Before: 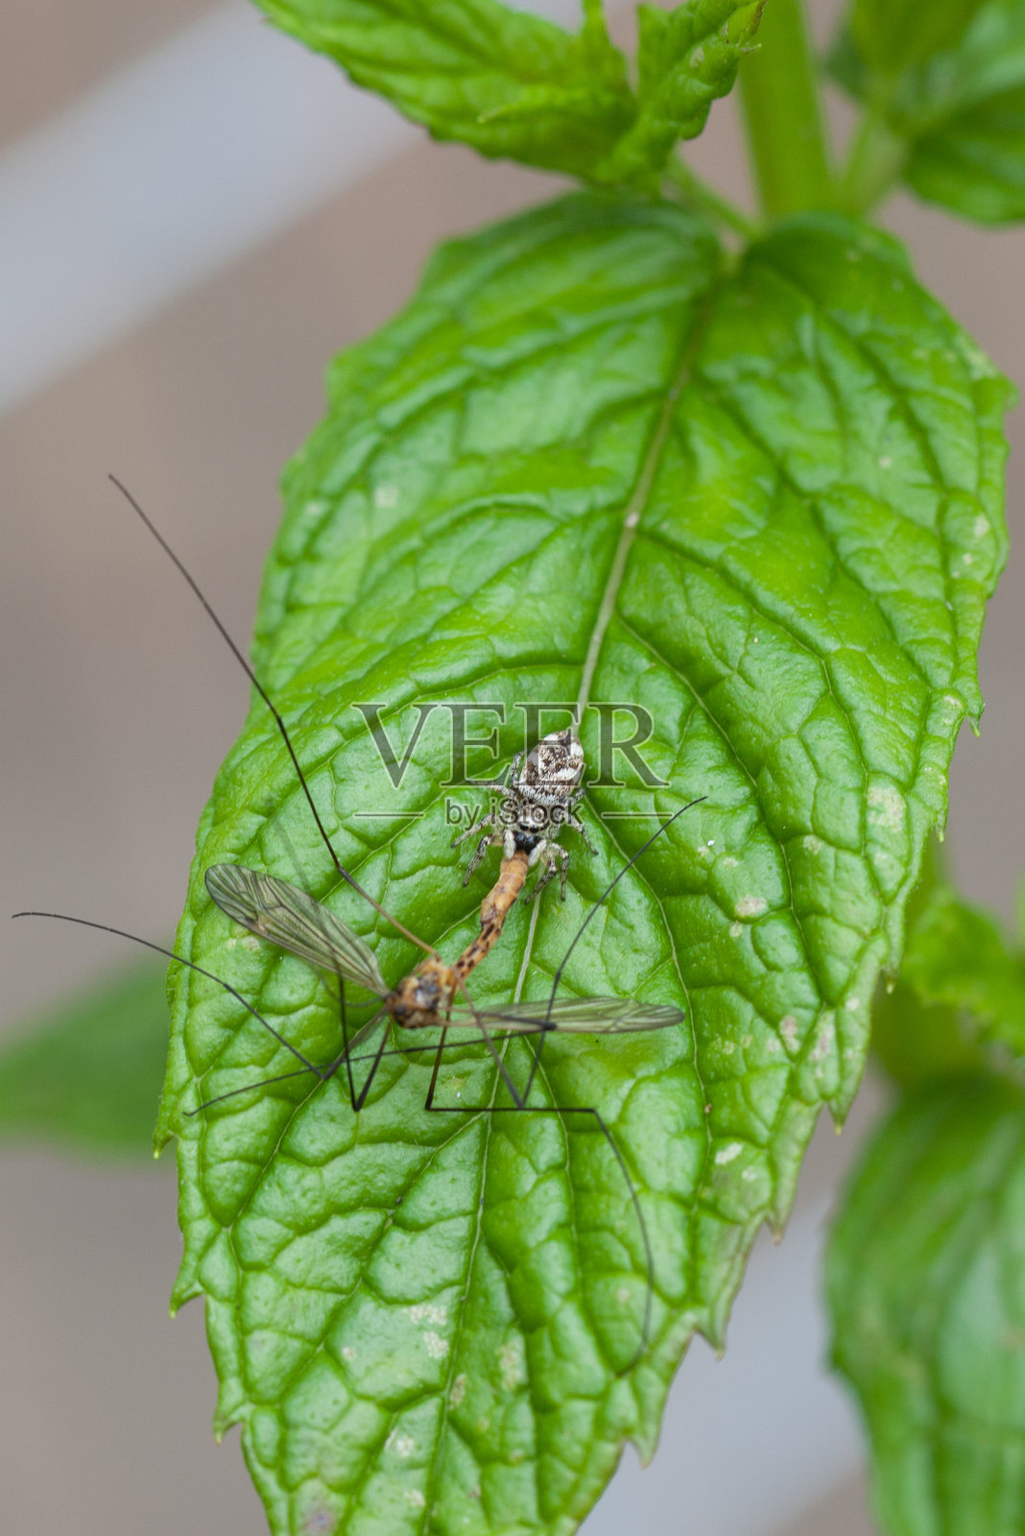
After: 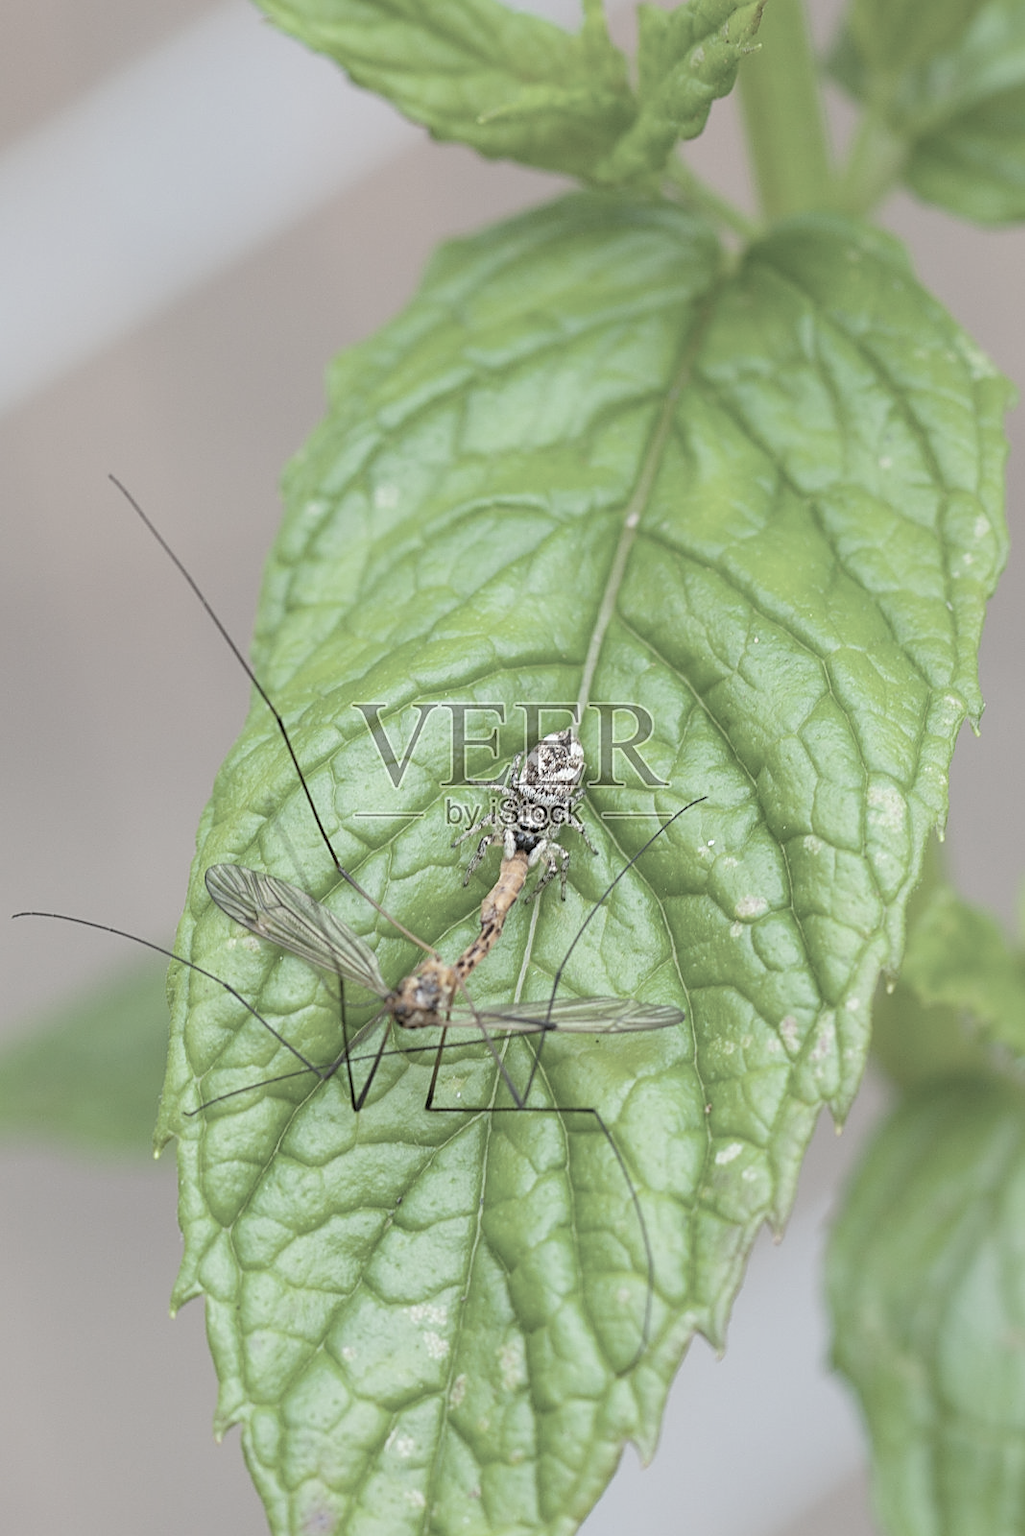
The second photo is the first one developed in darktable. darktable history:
contrast brightness saturation: brightness 0.18, saturation -0.5
sharpen: on, module defaults
